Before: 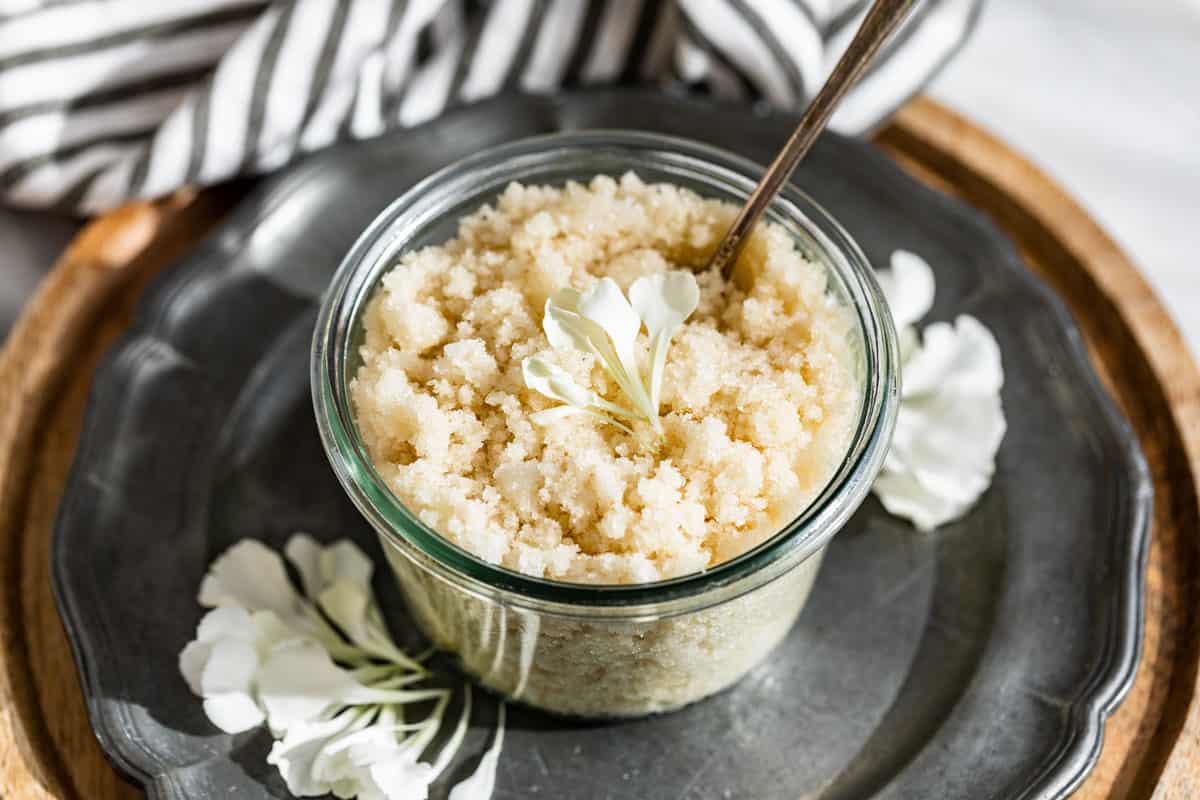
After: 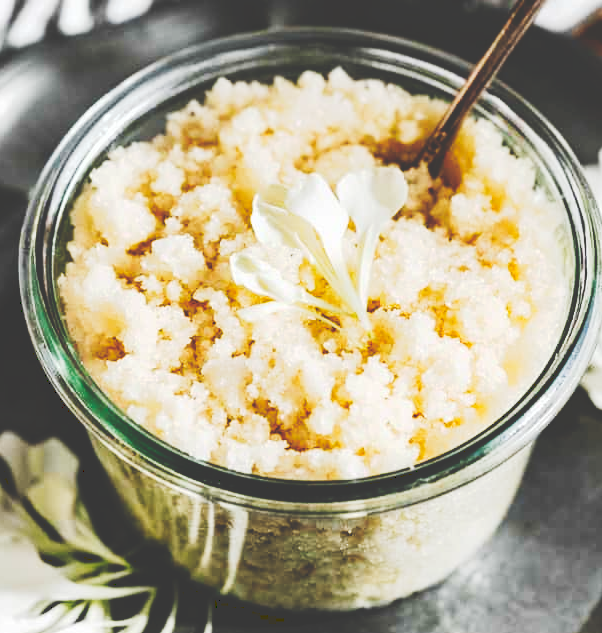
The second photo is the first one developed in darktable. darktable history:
crop and rotate: angle 0.019°, left 24.422%, top 13.105%, right 25.382%, bottom 7.763%
tone curve: curves: ch0 [(0, 0) (0.003, 0.231) (0.011, 0.231) (0.025, 0.231) (0.044, 0.231) (0.069, 0.231) (0.1, 0.234) (0.136, 0.239) (0.177, 0.243) (0.224, 0.247) (0.277, 0.265) (0.335, 0.311) (0.399, 0.389) (0.468, 0.507) (0.543, 0.634) (0.623, 0.74) (0.709, 0.83) (0.801, 0.889) (0.898, 0.93) (1, 1)], preserve colors none
